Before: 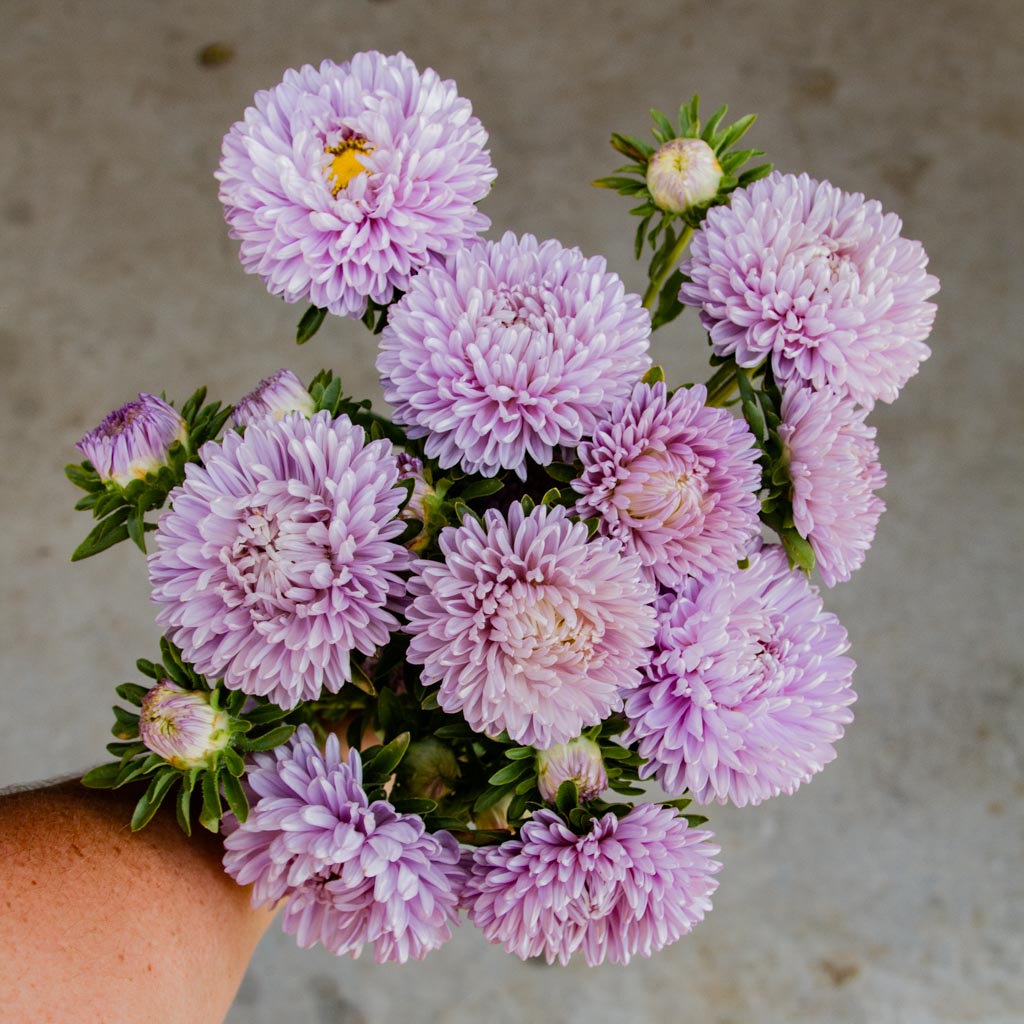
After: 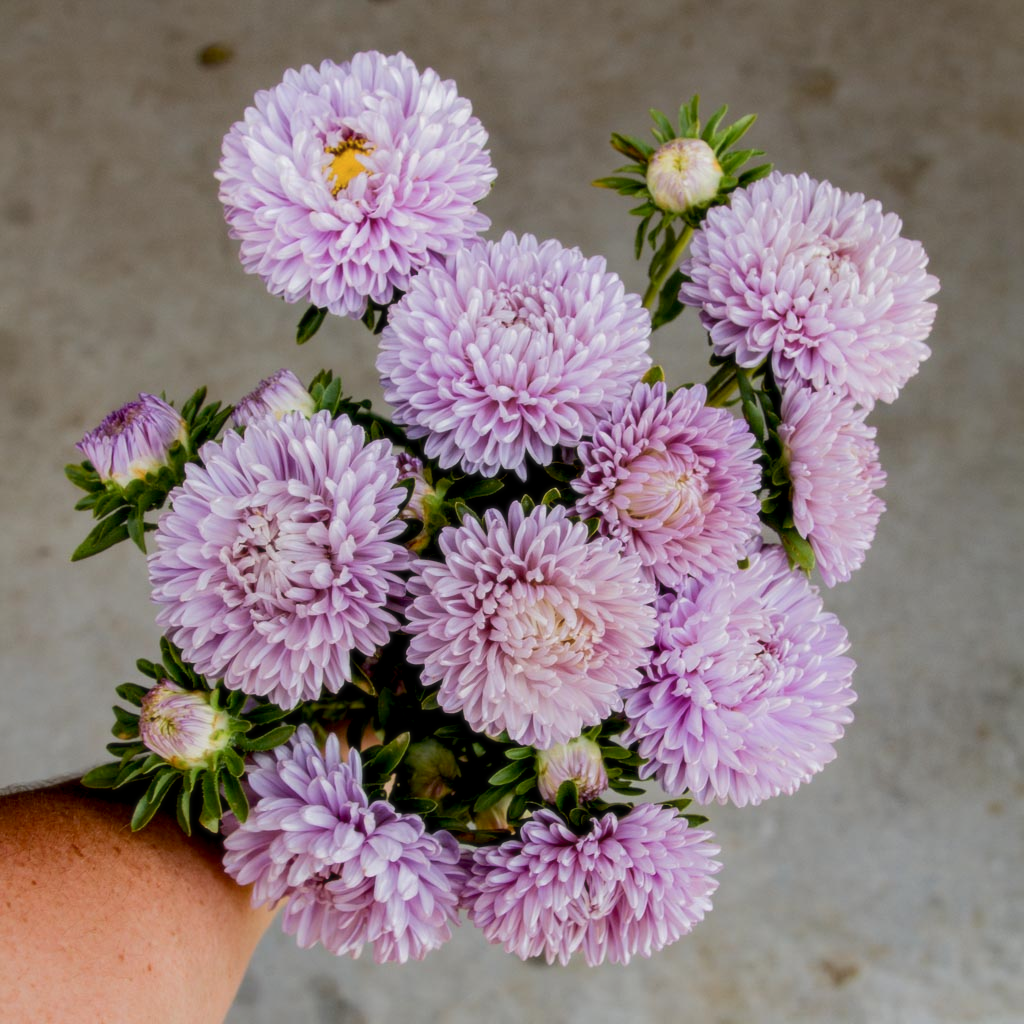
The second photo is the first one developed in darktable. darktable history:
soften: size 10%, saturation 50%, brightness 0.2 EV, mix 10%
tone equalizer: on, module defaults
color calibration: illuminant same as pipeline (D50), x 0.346, y 0.359, temperature 5002.42 K
exposure: black level correction 0.007, compensate highlight preservation false
